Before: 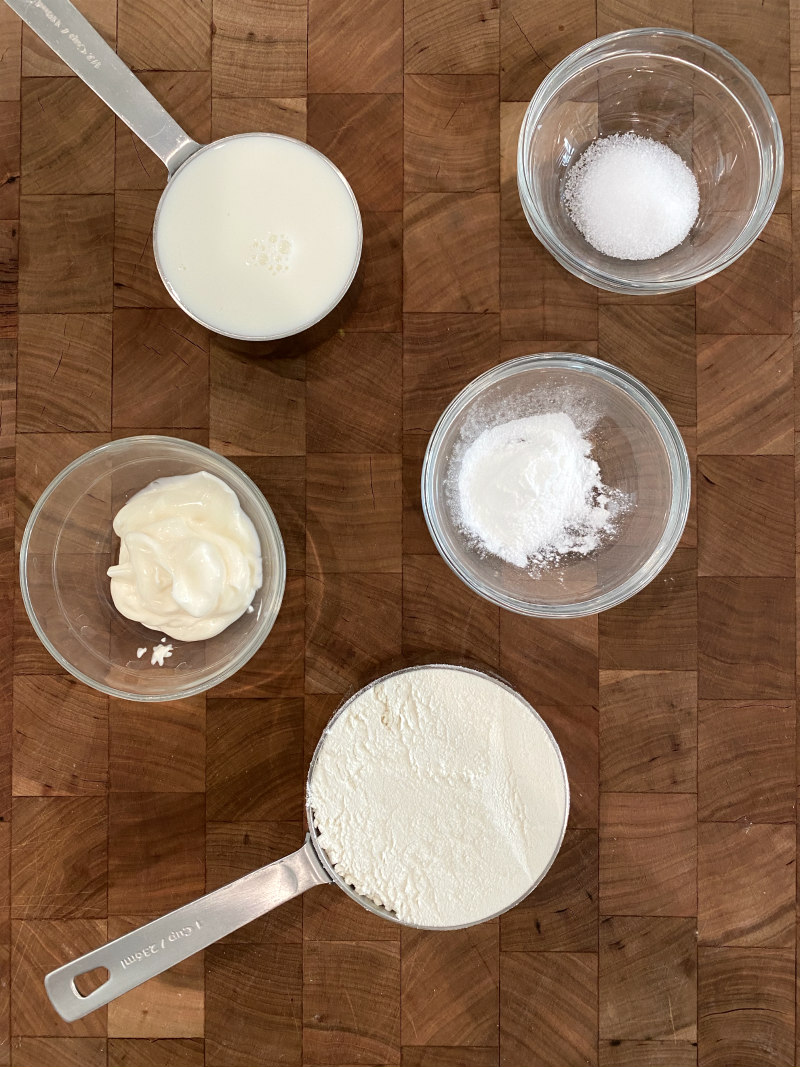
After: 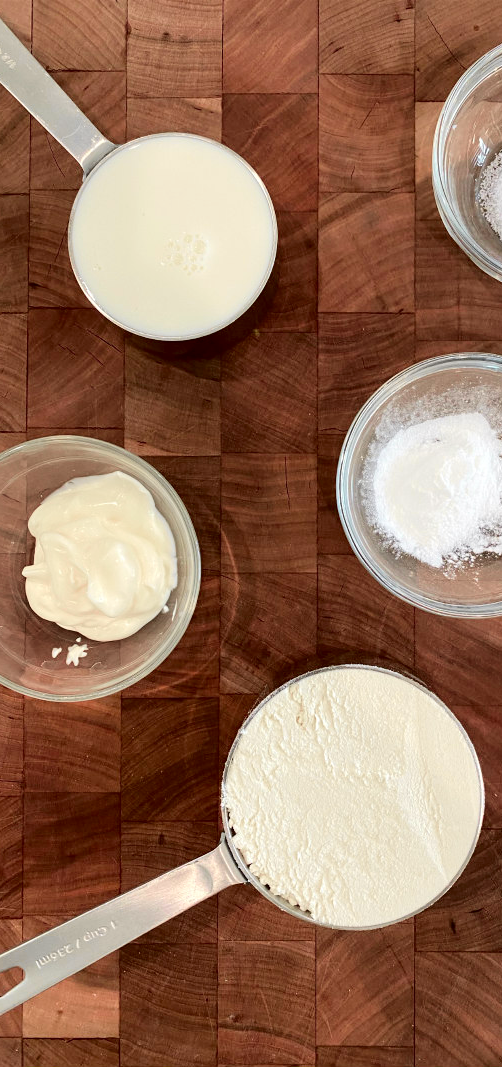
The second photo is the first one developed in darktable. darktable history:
crop: left 10.644%, right 26.528%
tone curve: curves: ch0 [(0.003, 0) (0.066, 0.023) (0.149, 0.094) (0.264, 0.238) (0.395, 0.421) (0.517, 0.56) (0.688, 0.743) (0.813, 0.846) (1, 1)]; ch1 [(0, 0) (0.164, 0.115) (0.337, 0.332) (0.39, 0.398) (0.464, 0.461) (0.501, 0.5) (0.507, 0.503) (0.534, 0.537) (0.577, 0.59) (0.652, 0.681) (0.733, 0.749) (0.811, 0.796) (1, 1)]; ch2 [(0, 0) (0.337, 0.382) (0.464, 0.476) (0.501, 0.502) (0.527, 0.54) (0.551, 0.565) (0.6, 0.59) (0.687, 0.675) (1, 1)], color space Lab, independent channels, preserve colors none
